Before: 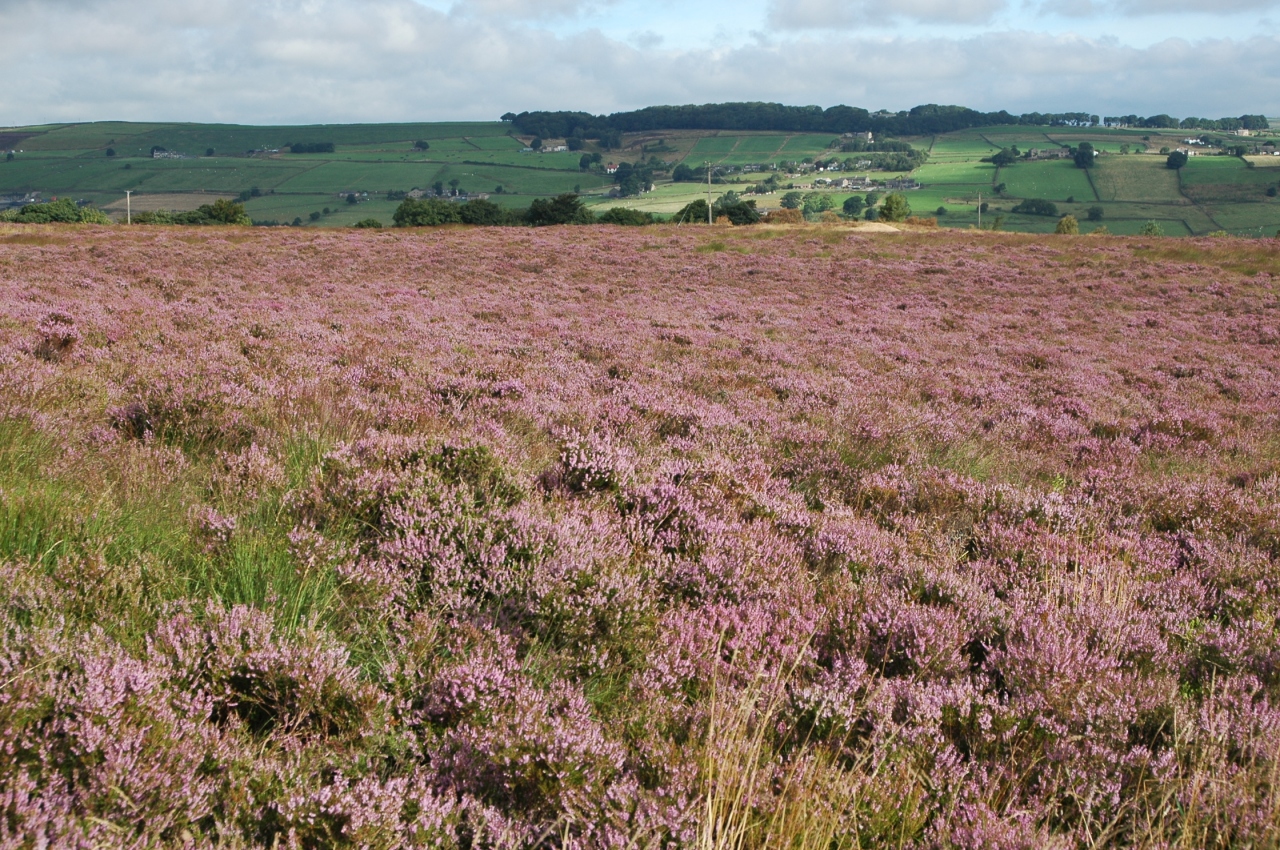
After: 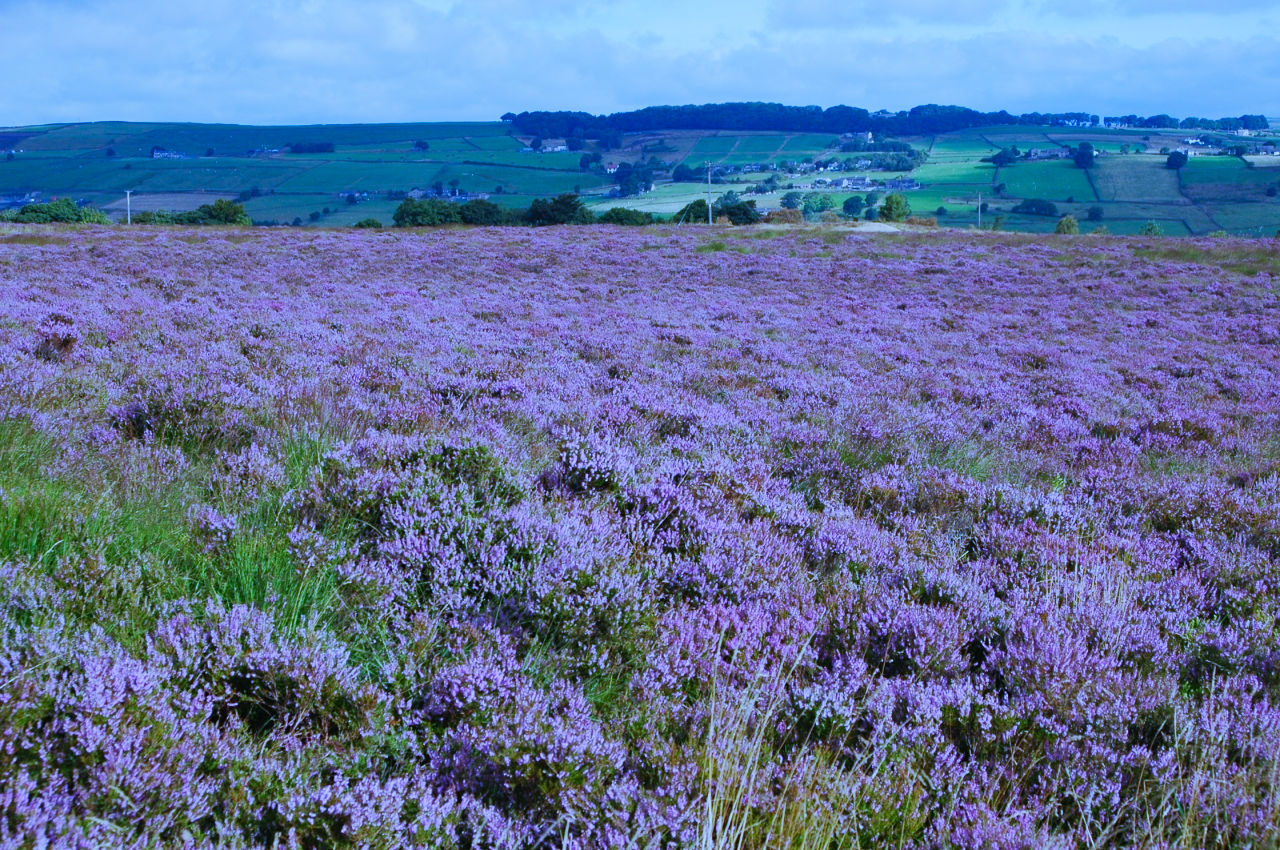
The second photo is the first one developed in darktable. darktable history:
white balance: red 0.766, blue 1.537
sigmoid: contrast 1.93, skew 0.29, preserve hue 0%
color balance rgb: contrast -30%
sharpen: radius 2.883, amount 0.868, threshold 47.523
